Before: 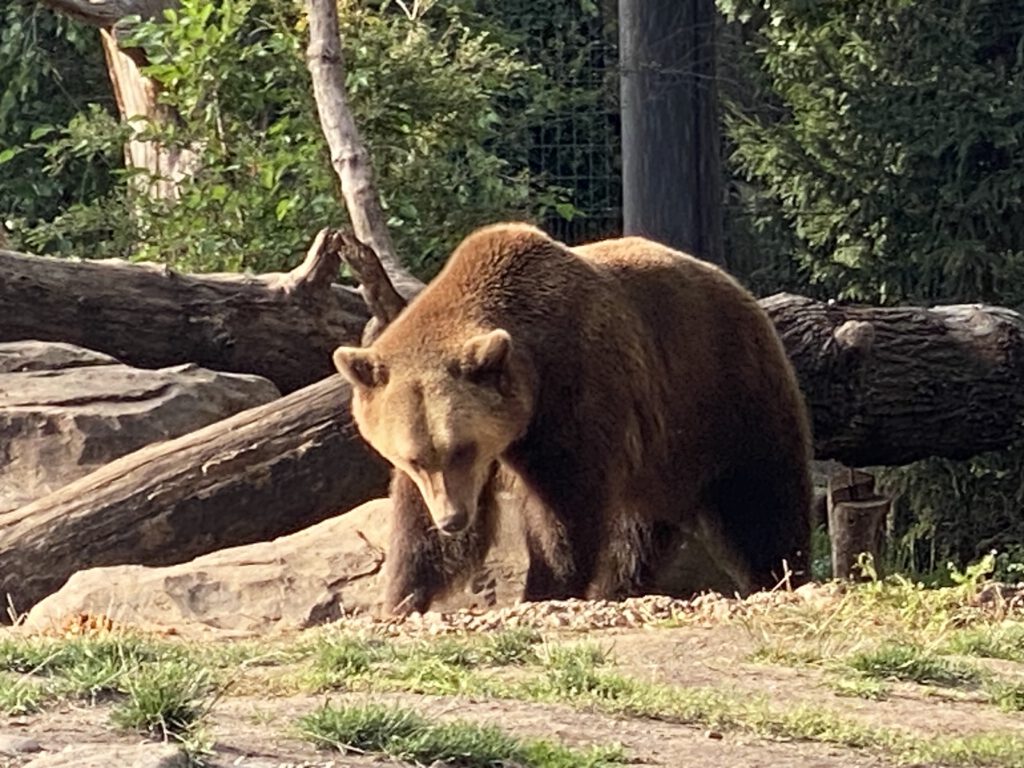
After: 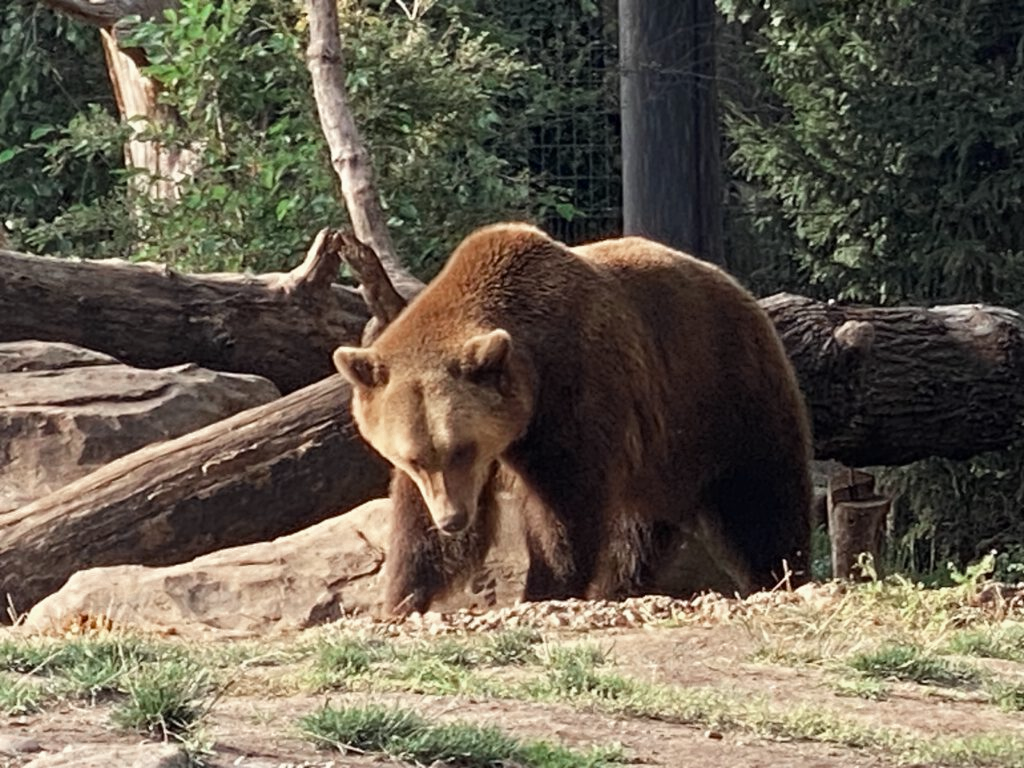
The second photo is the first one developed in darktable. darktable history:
color zones: curves: ch0 [(0, 0.5) (0.125, 0.4) (0.25, 0.5) (0.375, 0.4) (0.5, 0.4) (0.625, 0.35) (0.75, 0.35) (0.875, 0.5)]; ch1 [(0, 0.35) (0.125, 0.45) (0.25, 0.35) (0.375, 0.35) (0.5, 0.35) (0.625, 0.35) (0.75, 0.45) (0.875, 0.35)]; ch2 [(0, 0.6) (0.125, 0.5) (0.25, 0.5) (0.375, 0.6) (0.5, 0.6) (0.625, 0.5) (0.75, 0.5) (0.875, 0.5)], mix 24.51%
